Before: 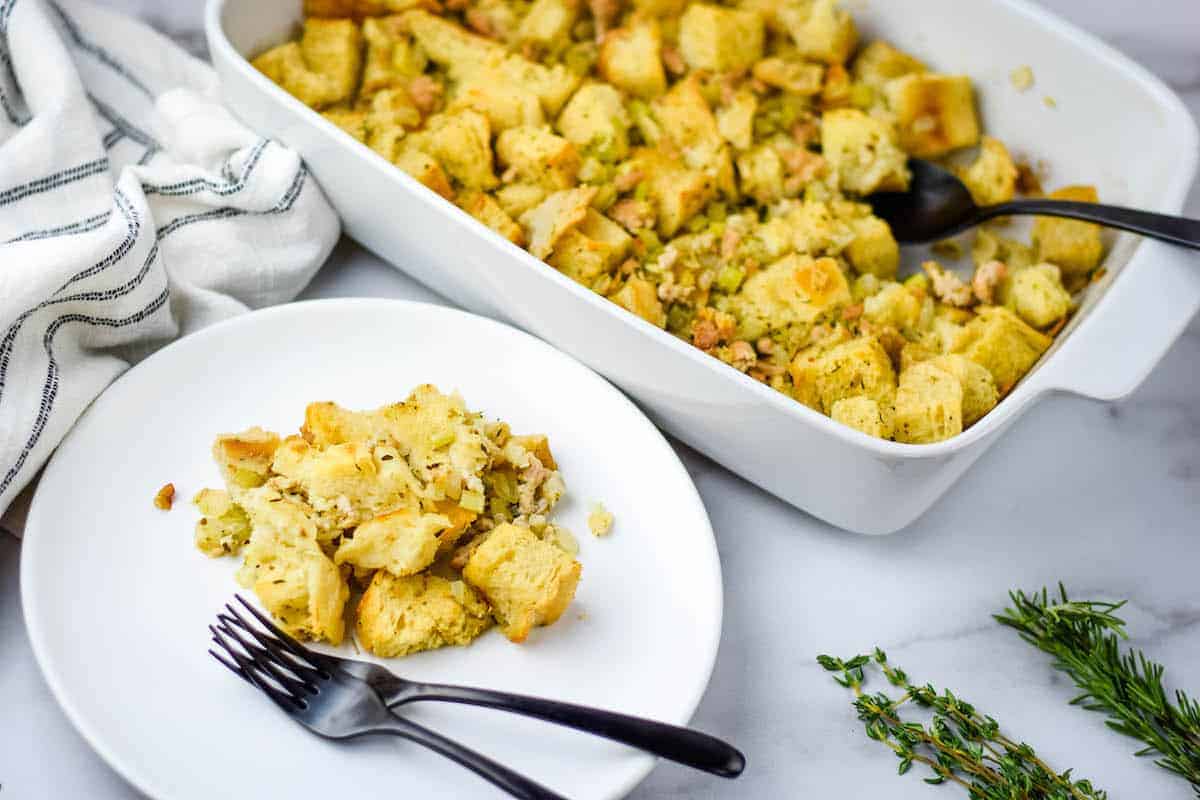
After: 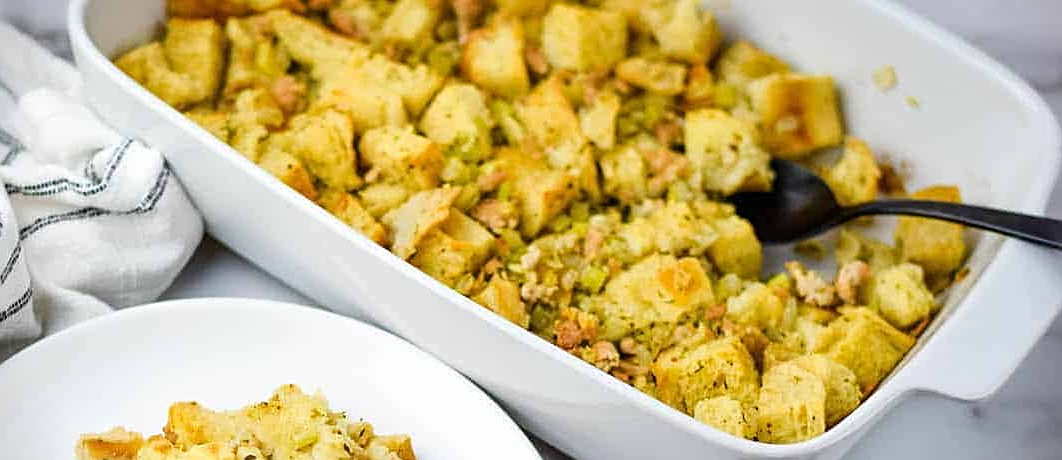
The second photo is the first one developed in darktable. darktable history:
sharpen: radius 1.925
vignetting: fall-off start 97.25%, width/height ratio 1.183, unbound false
crop and rotate: left 11.445%, bottom 42.408%
